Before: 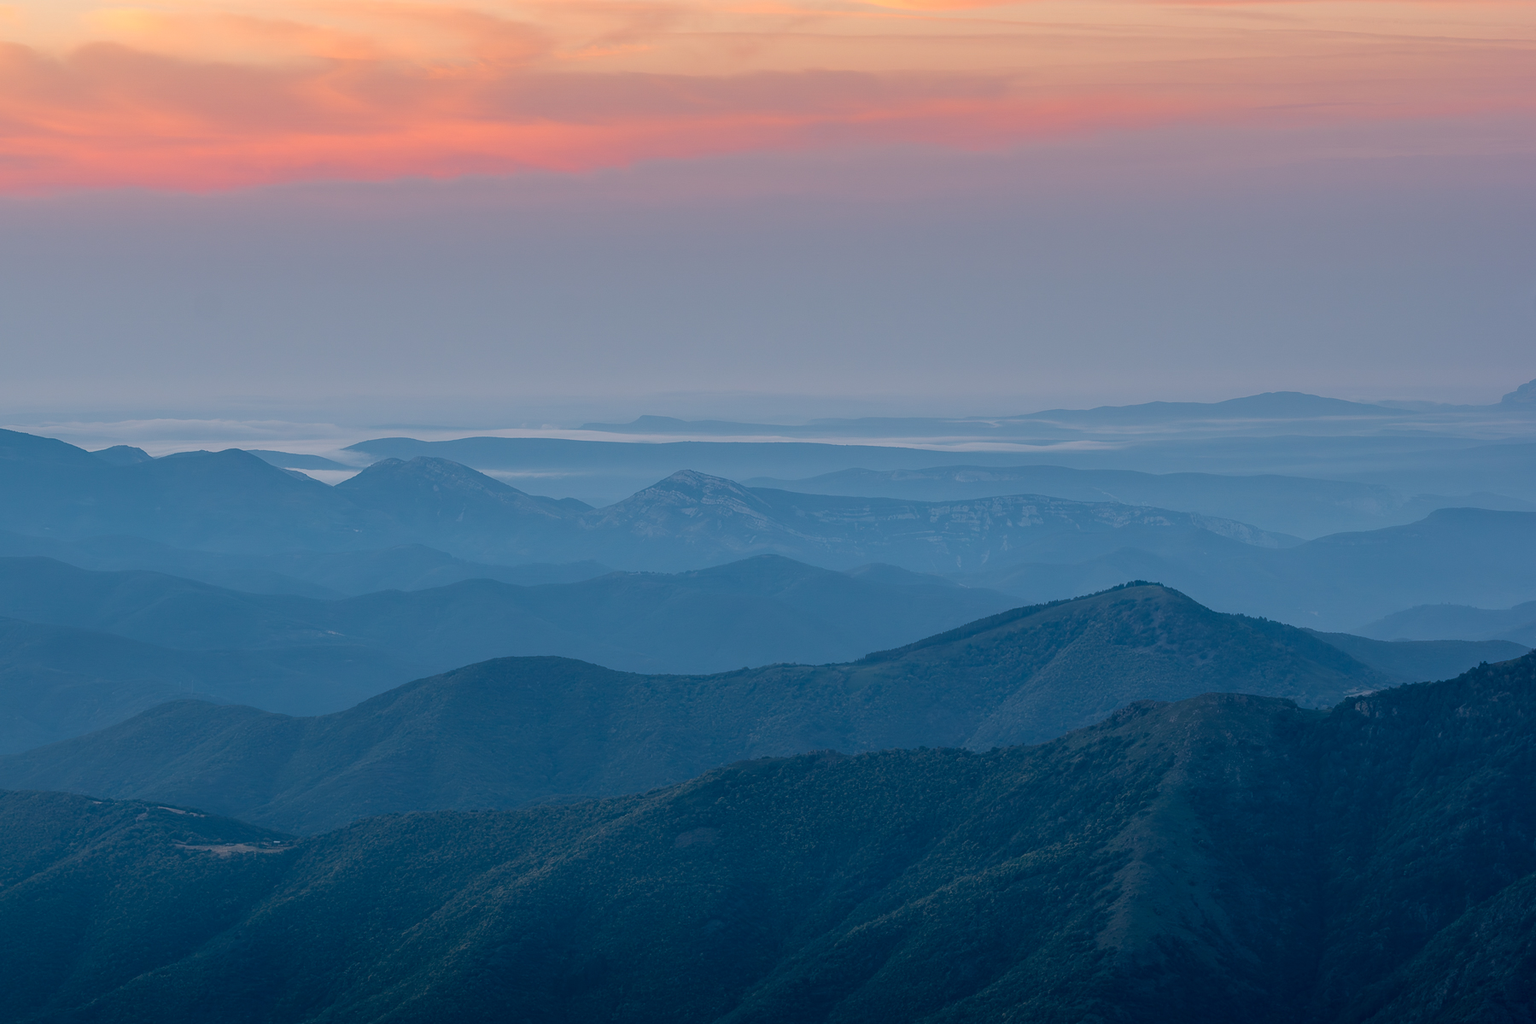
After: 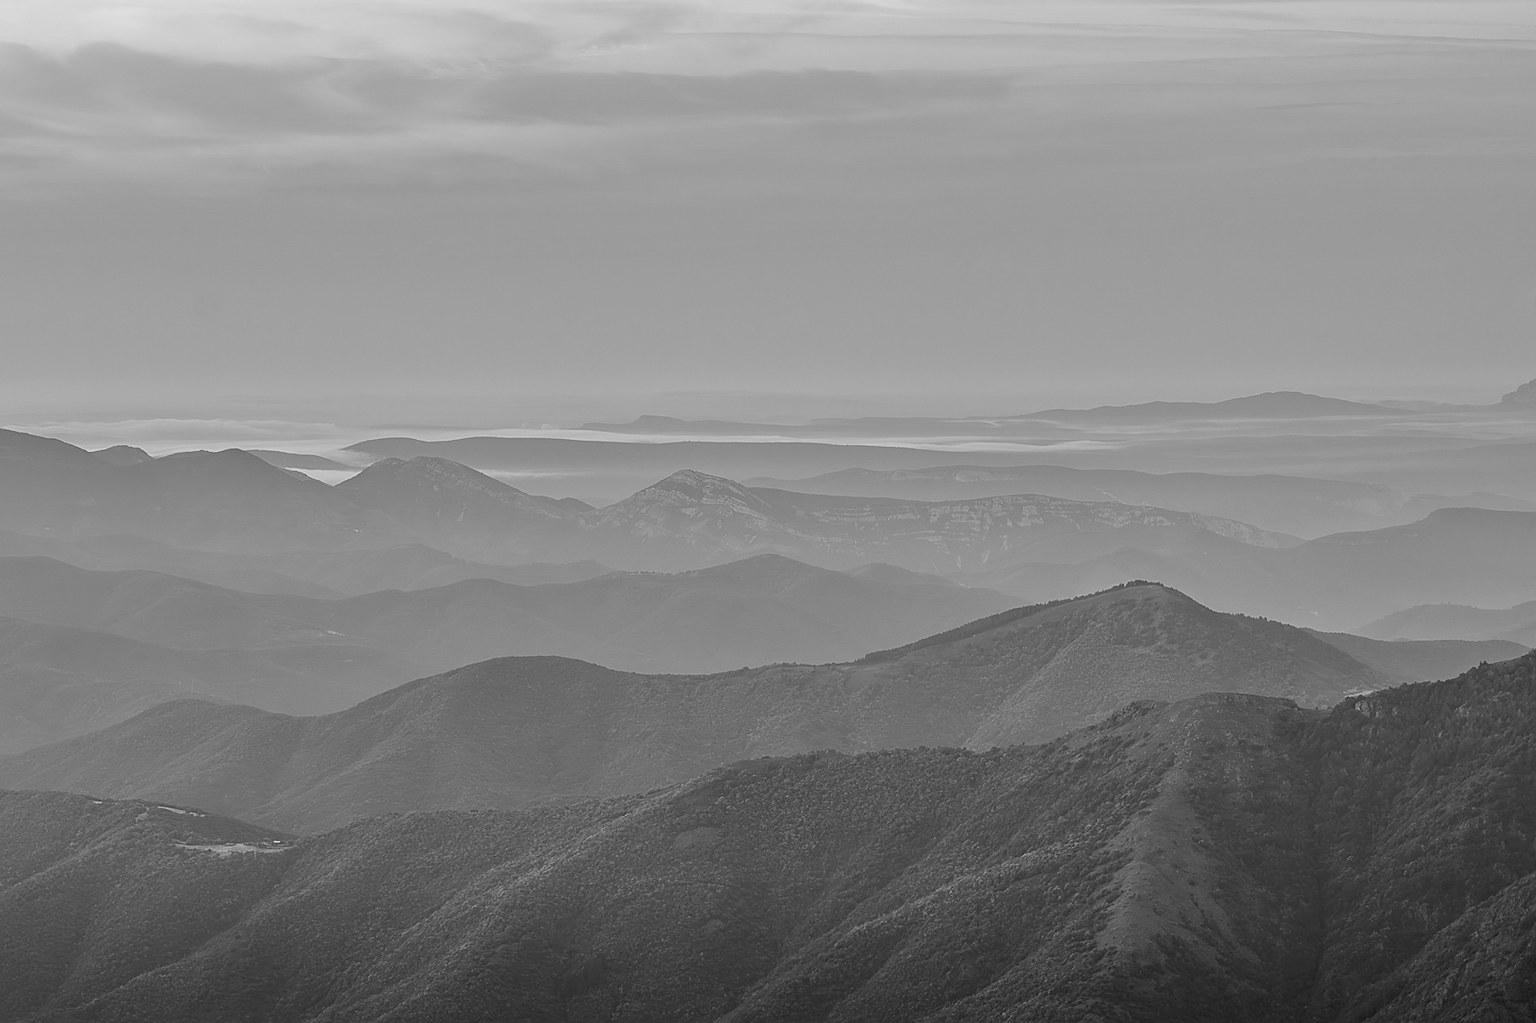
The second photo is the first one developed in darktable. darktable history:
monochrome: on, module defaults
shadows and highlights: shadows 37.27, highlights -28.18, soften with gaussian
sharpen: on, module defaults
tone equalizer: -7 EV 0.15 EV, -6 EV 0.6 EV, -5 EV 1.15 EV, -4 EV 1.33 EV, -3 EV 1.15 EV, -2 EV 0.6 EV, -1 EV 0.15 EV, mask exposure compensation -0.5 EV
white balance: red 1.138, green 0.996, blue 0.812
